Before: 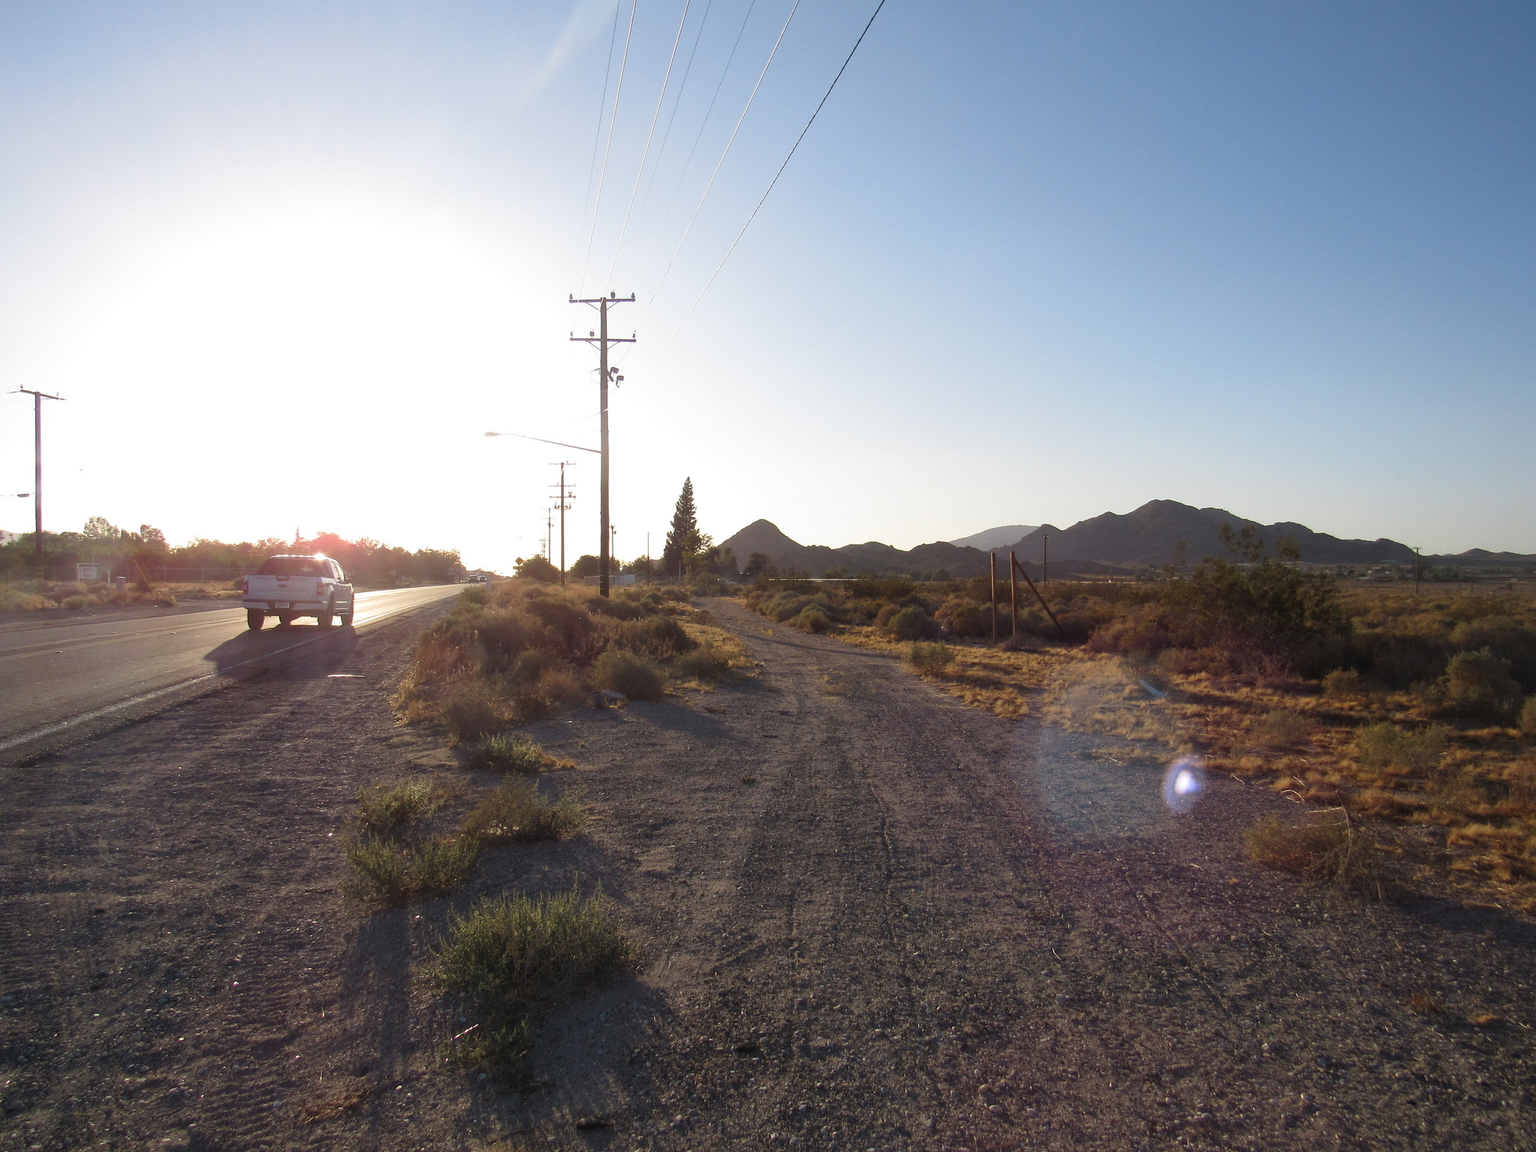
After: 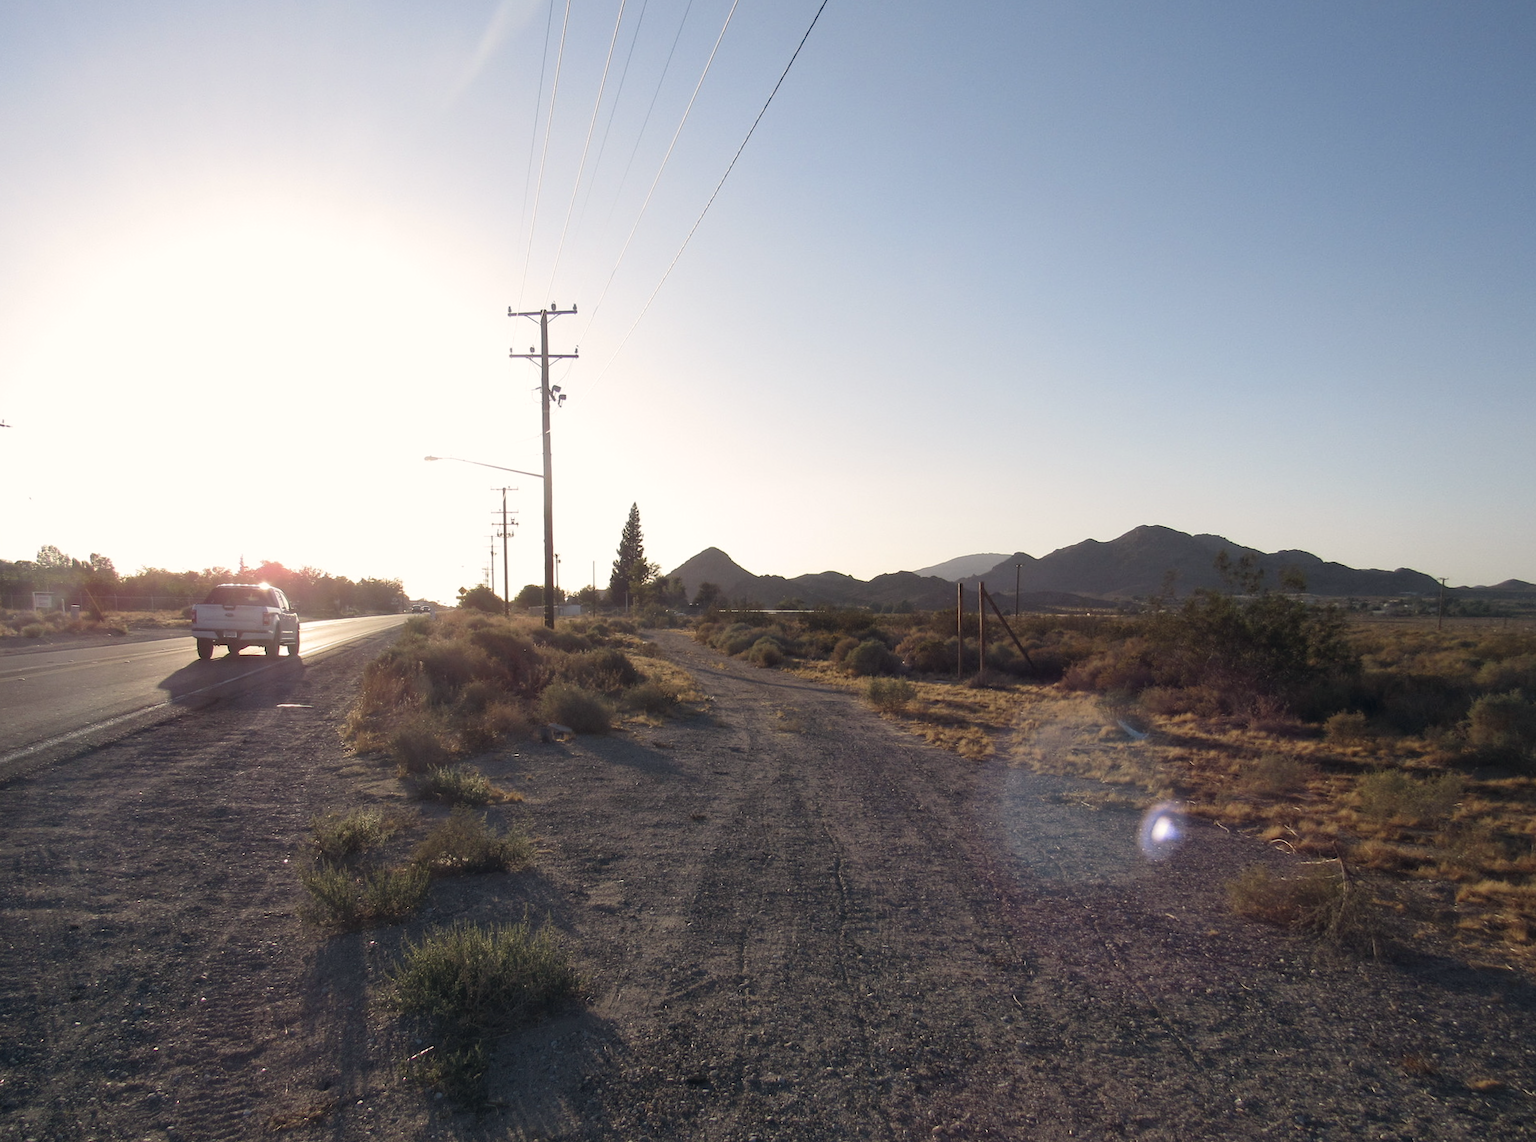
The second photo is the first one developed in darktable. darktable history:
color correction: highlights a* 2.75, highlights b* 5, shadows a* -2.04, shadows b* -4.84, saturation 0.8
rotate and perspective: rotation 0.062°, lens shift (vertical) 0.115, lens shift (horizontal) -0.133, crop left 0.047, crop right 0.94, crop top 0.061, crop bottom 0.94
